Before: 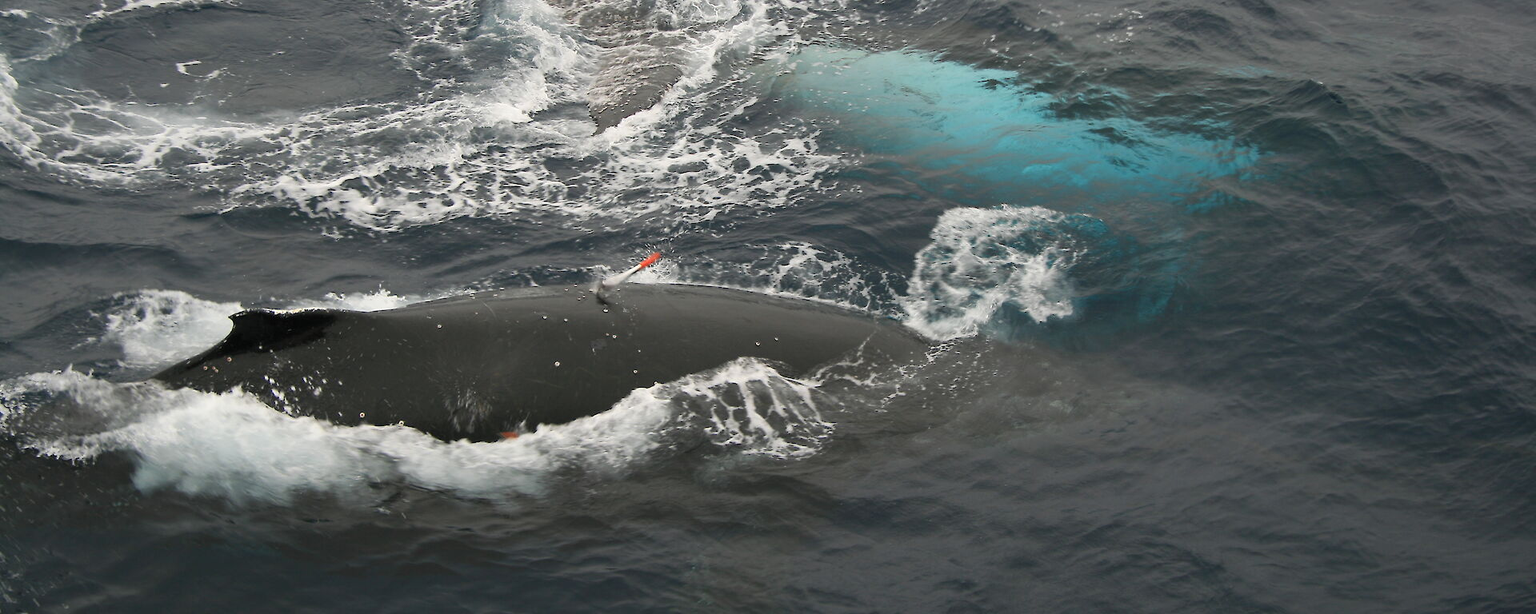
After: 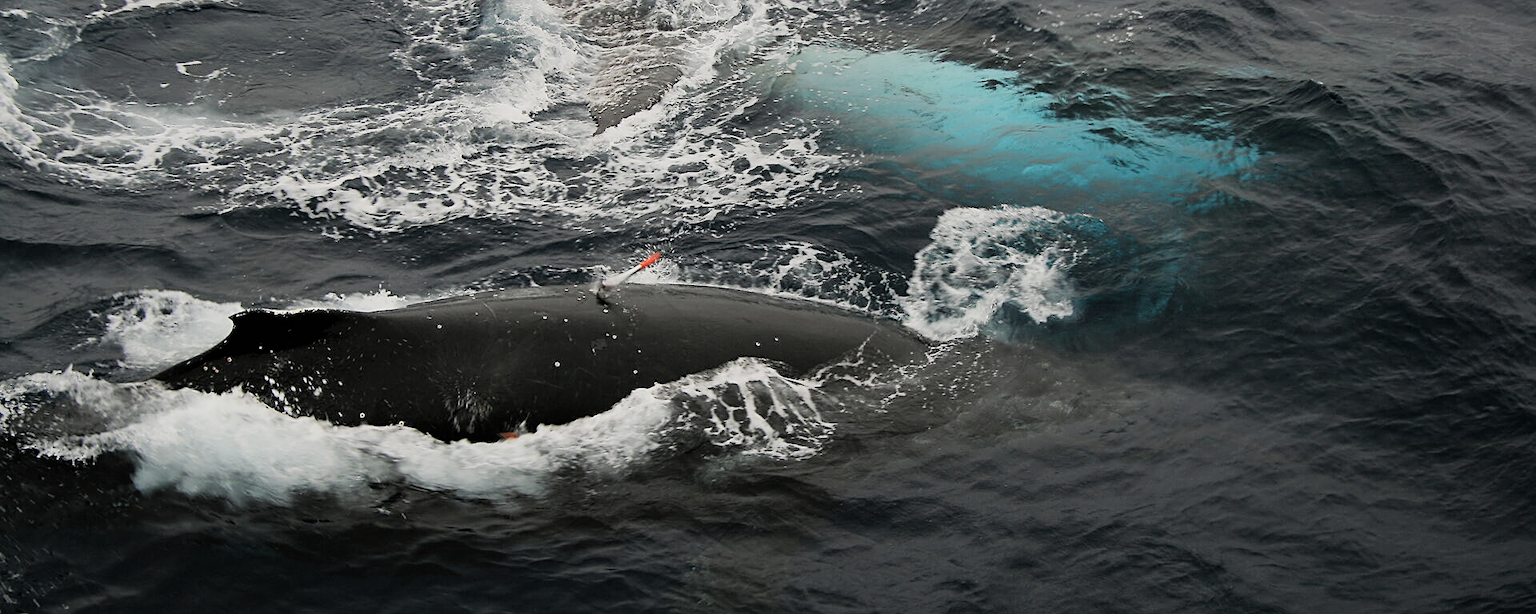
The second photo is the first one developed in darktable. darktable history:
filmic rgb: black relative exposure -5.04 EV, white relative exposure 4 EV, threshold 2.95 EV, hardness 2.89, contrast 1.301, highlights saturation mix -30.96%, enable highlight reconstruction true
sharpen: on, module defaults
